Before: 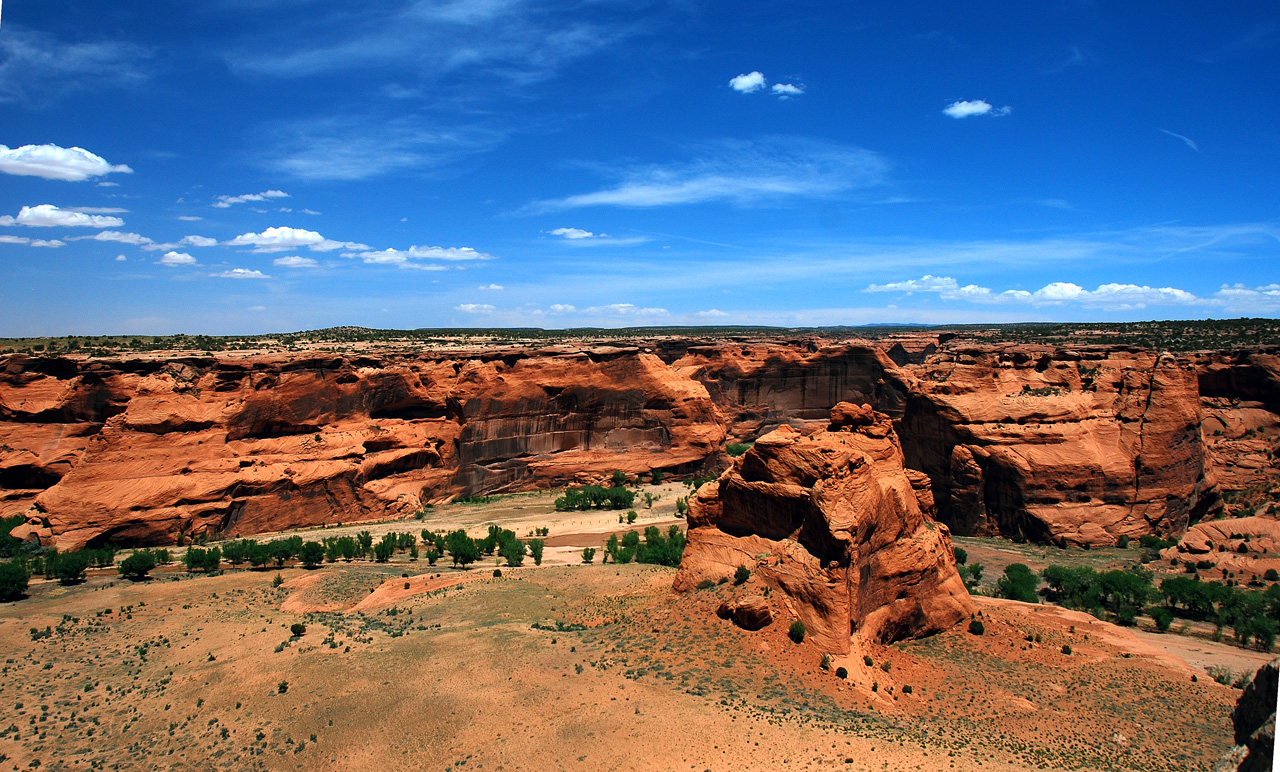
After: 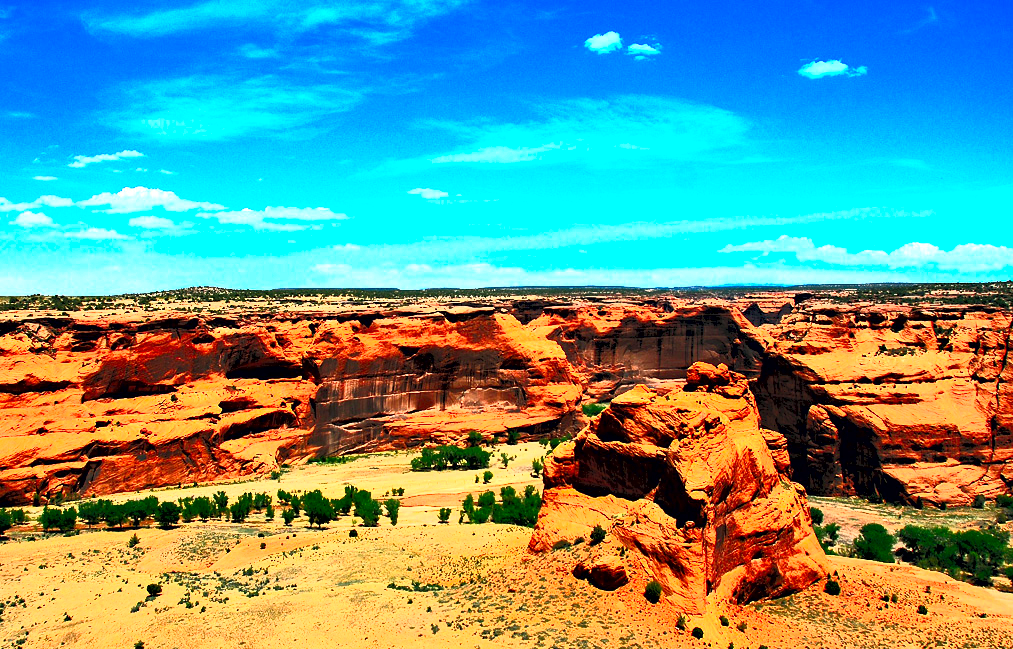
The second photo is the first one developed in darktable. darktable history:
crop: left 11.281%, top 5.268%, right 9.556%, bottom 10.576%
contrast brightness saturation: contrast 0.991, brightness 0.981, saturation 0.989
contrast equalizer: y [[0.531, 0.548, 0.559, 0.557, 0.544, 0.527], [0.5 ×6], [0.5 ×6], [0 ×6], [0 ×6]]
